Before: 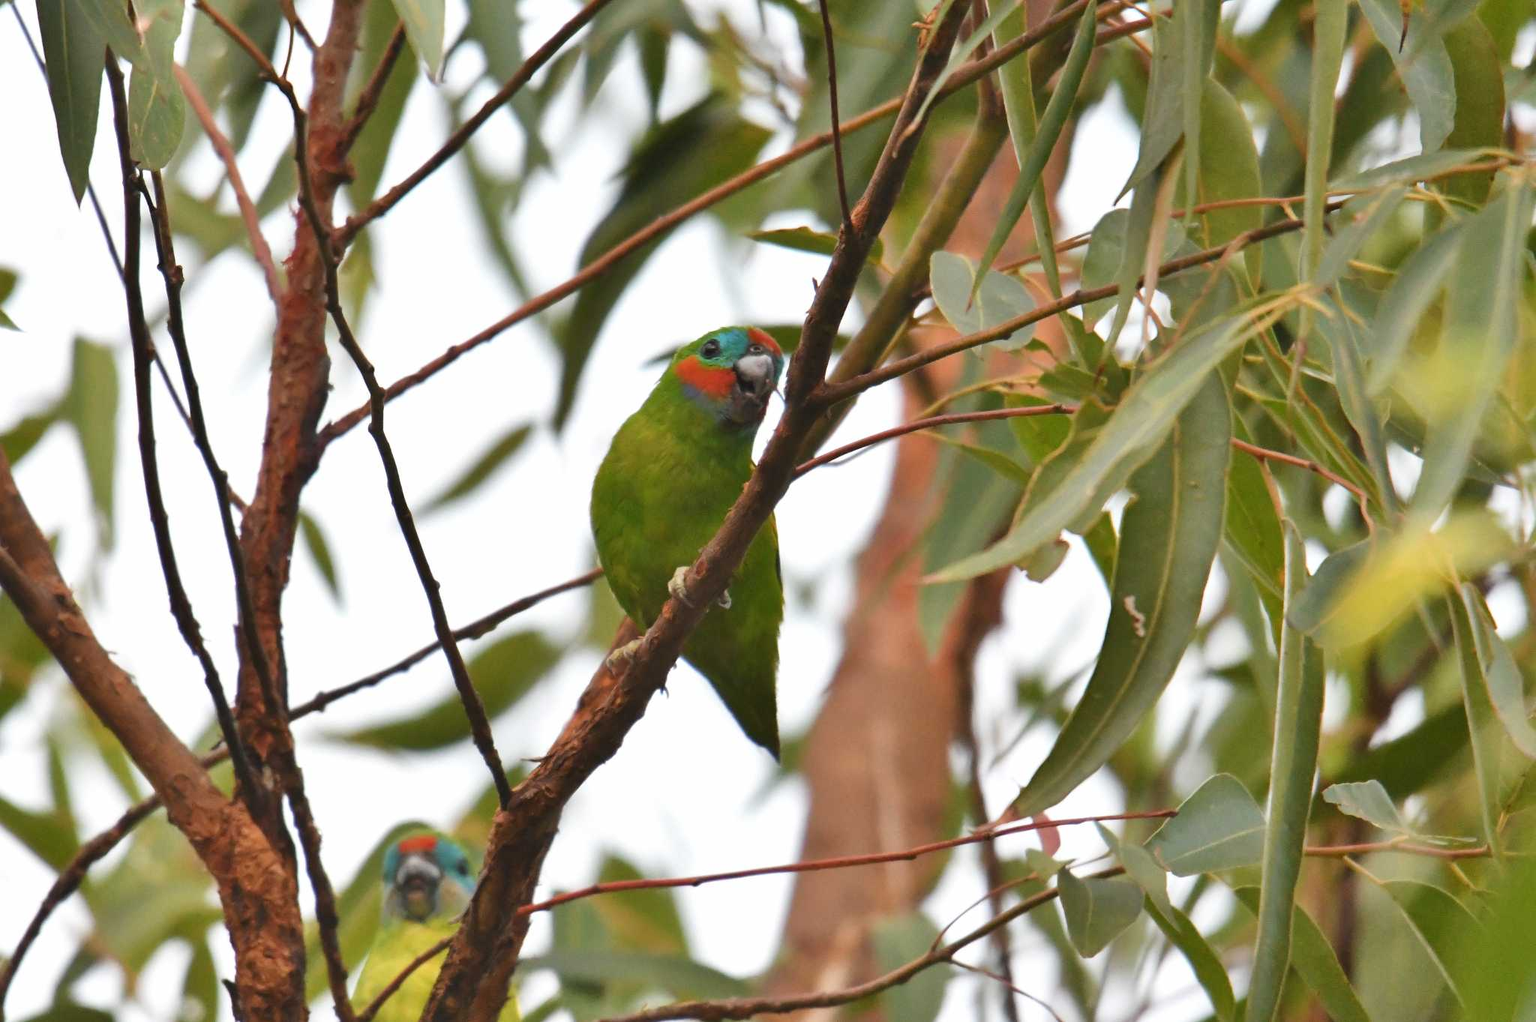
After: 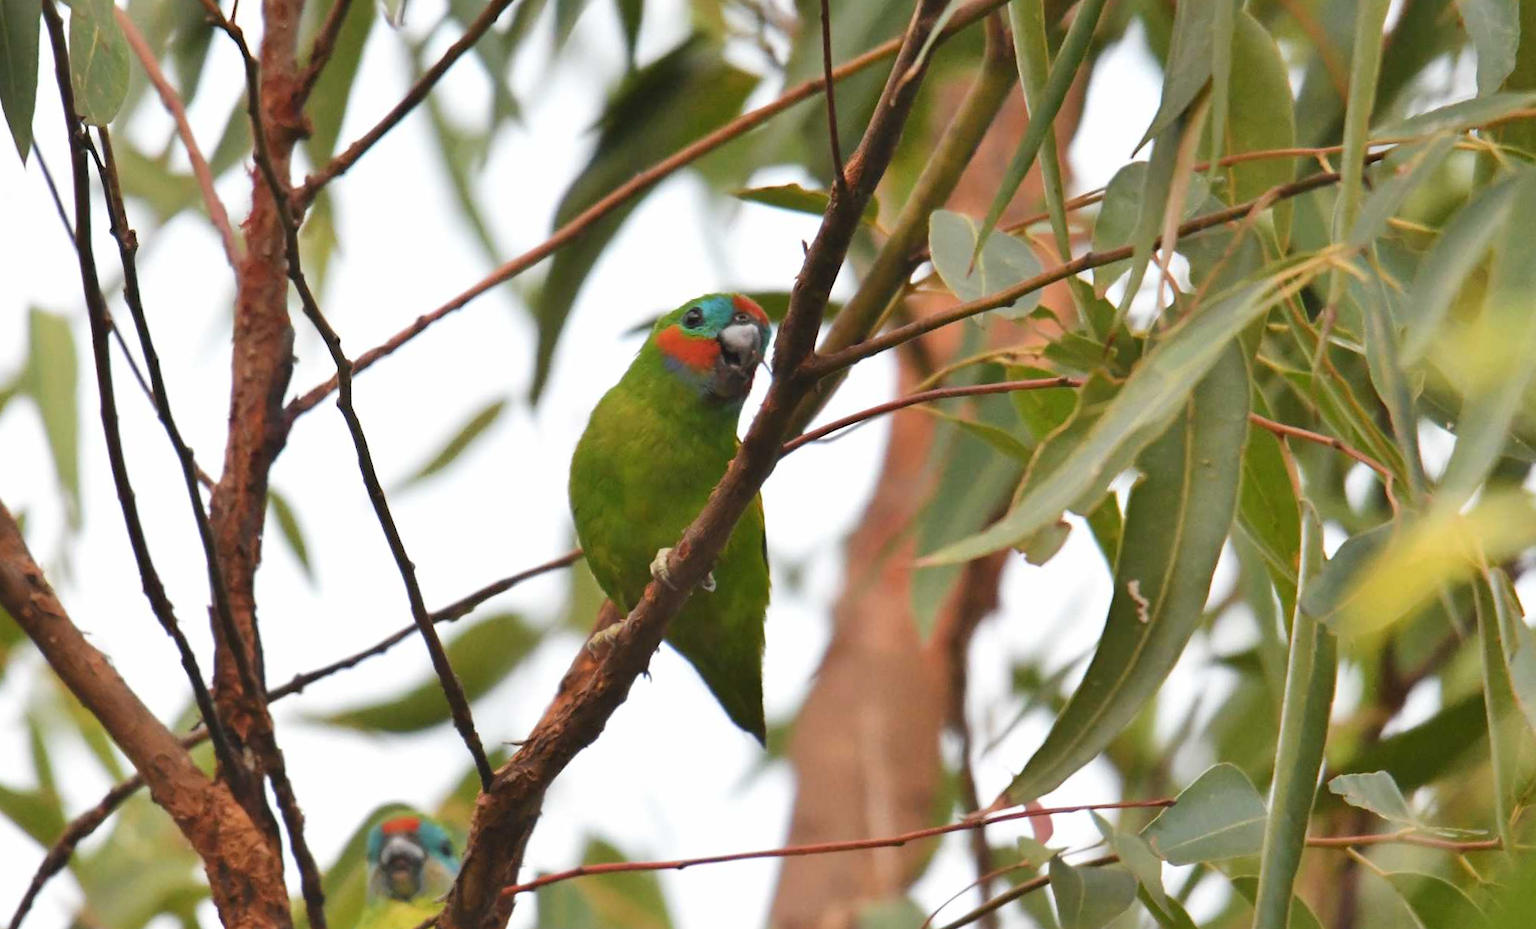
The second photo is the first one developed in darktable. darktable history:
rotate and perspective: rotation 0.074°, lens shift (vertical) 0.096, lens shift (horizontal) -0.041, crop left 0.043, crop right 0.952, crop top 0.024, crop bottom 0.979
crop and rotate: top 5.609%, bottom 5.609%
shadows and highlights: shadows -24.28, highlights 49.77, soften with gaussian
